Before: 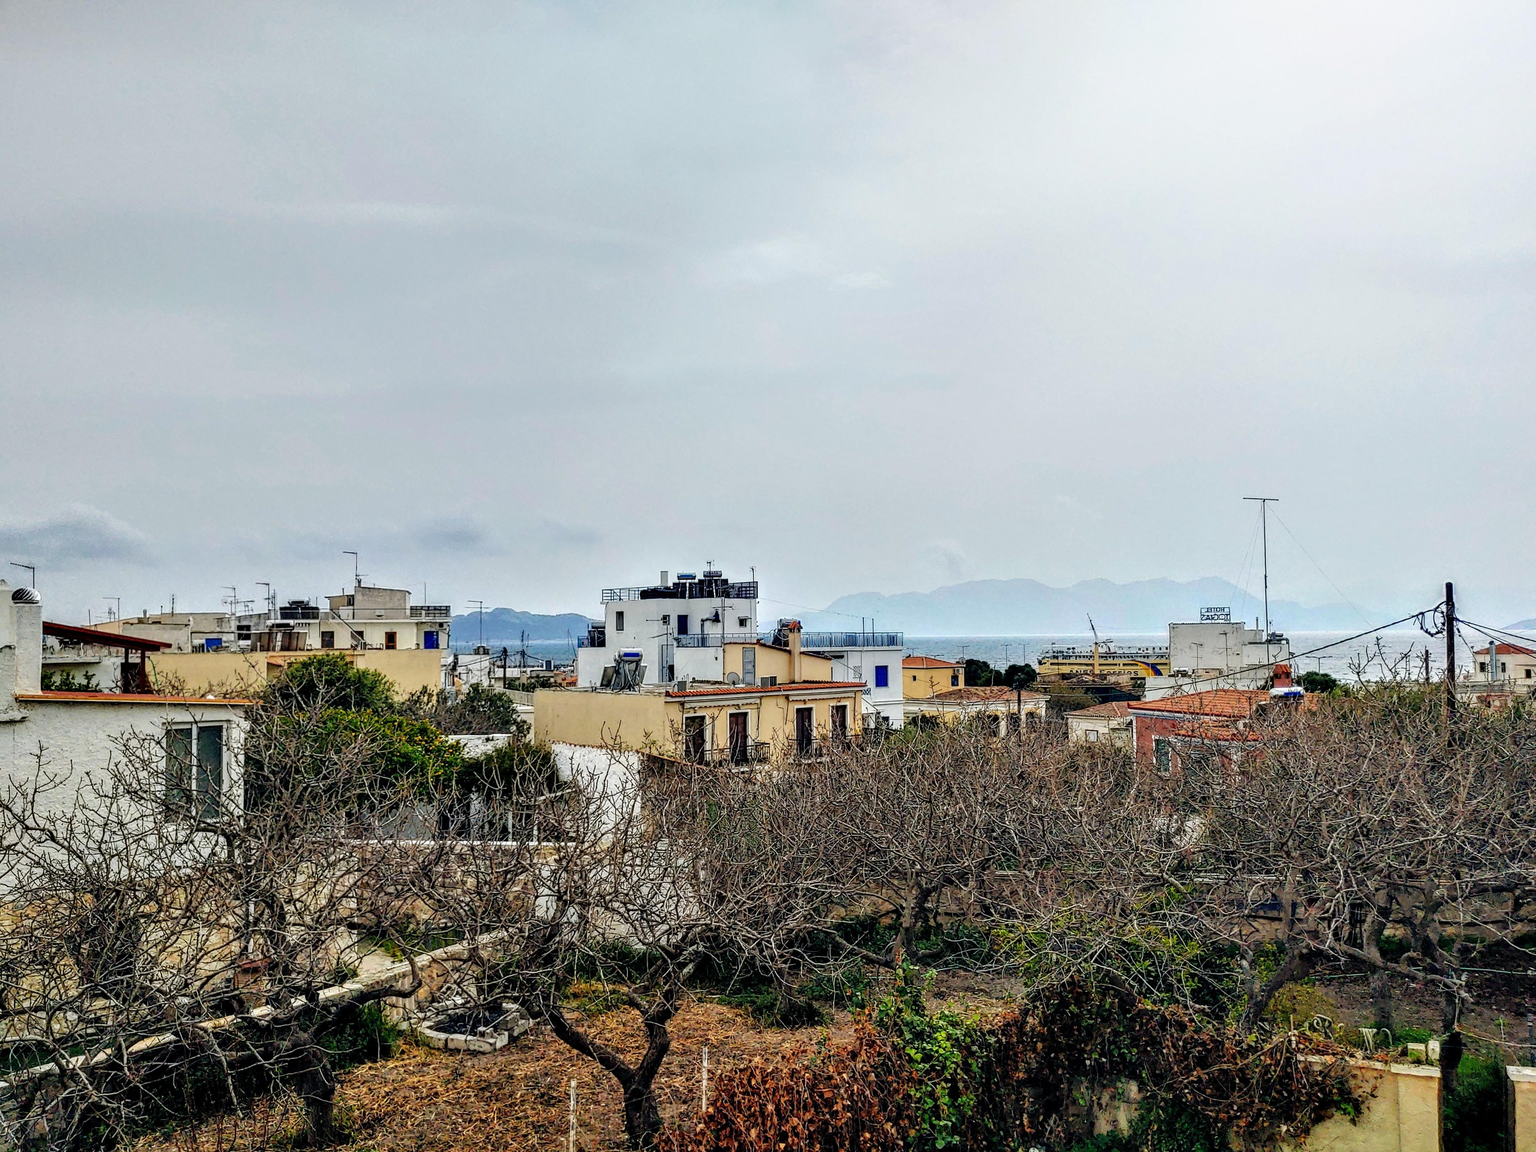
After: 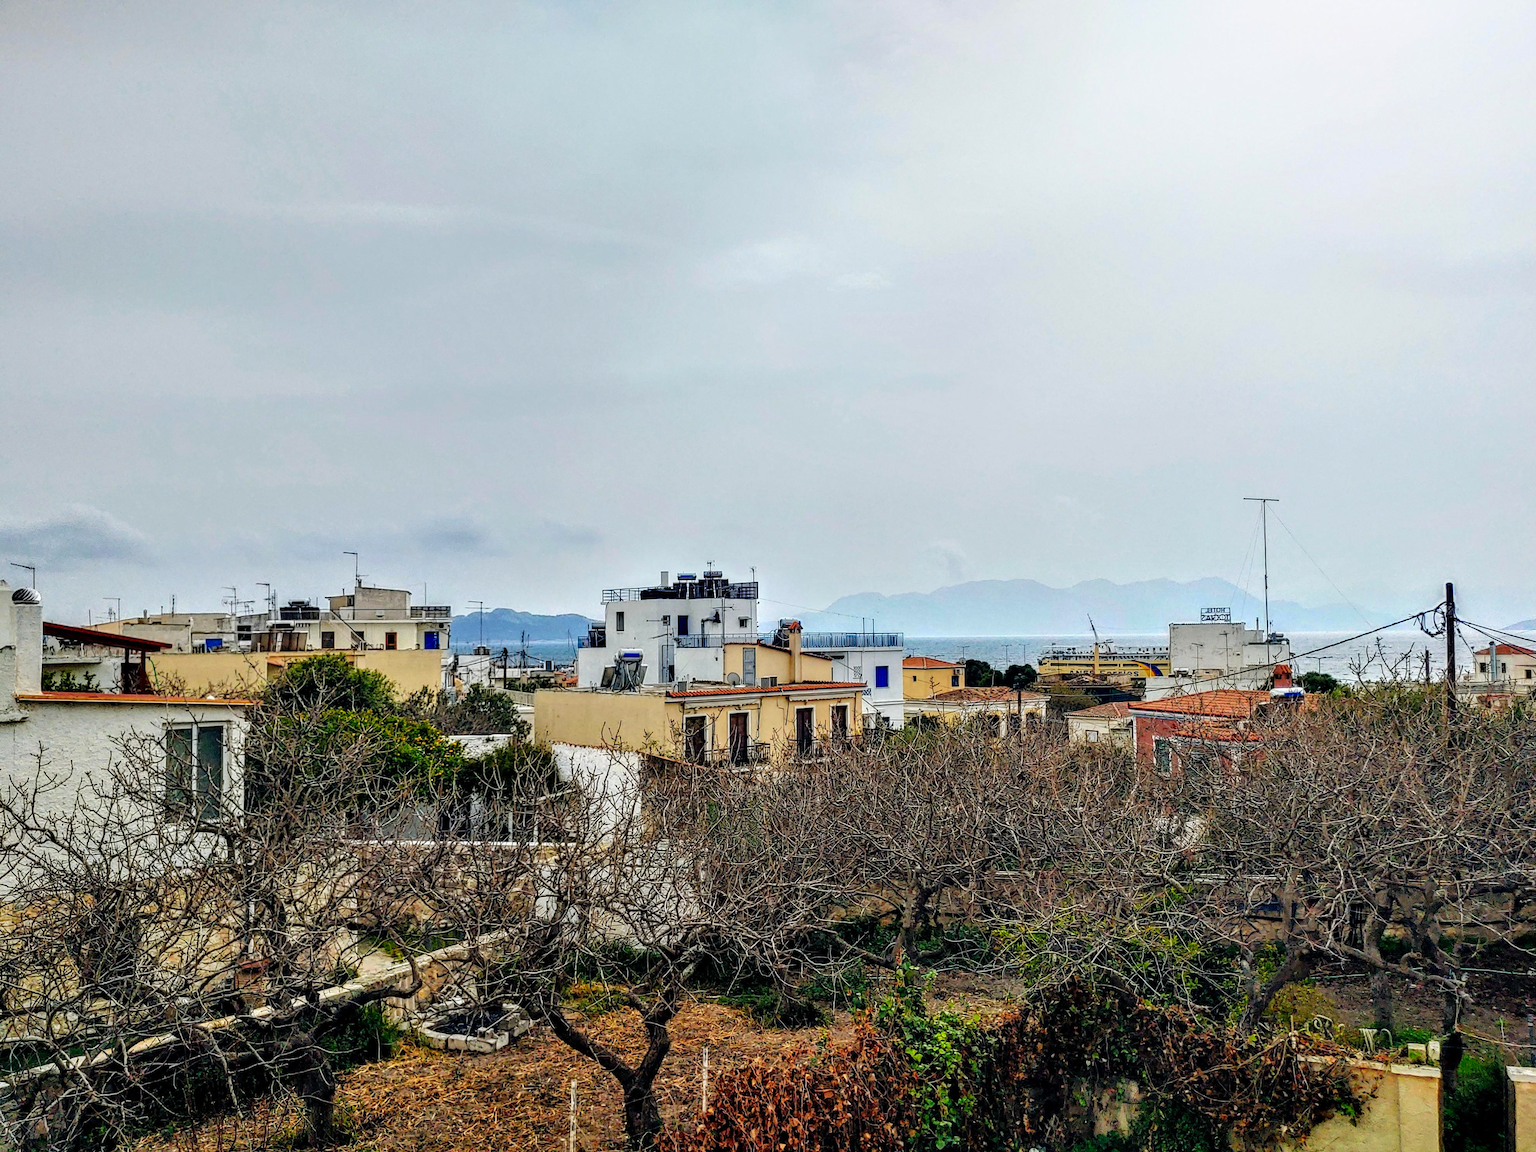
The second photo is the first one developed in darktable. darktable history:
contrast brightness saturation: contrast 0.036, saturation 0.159
